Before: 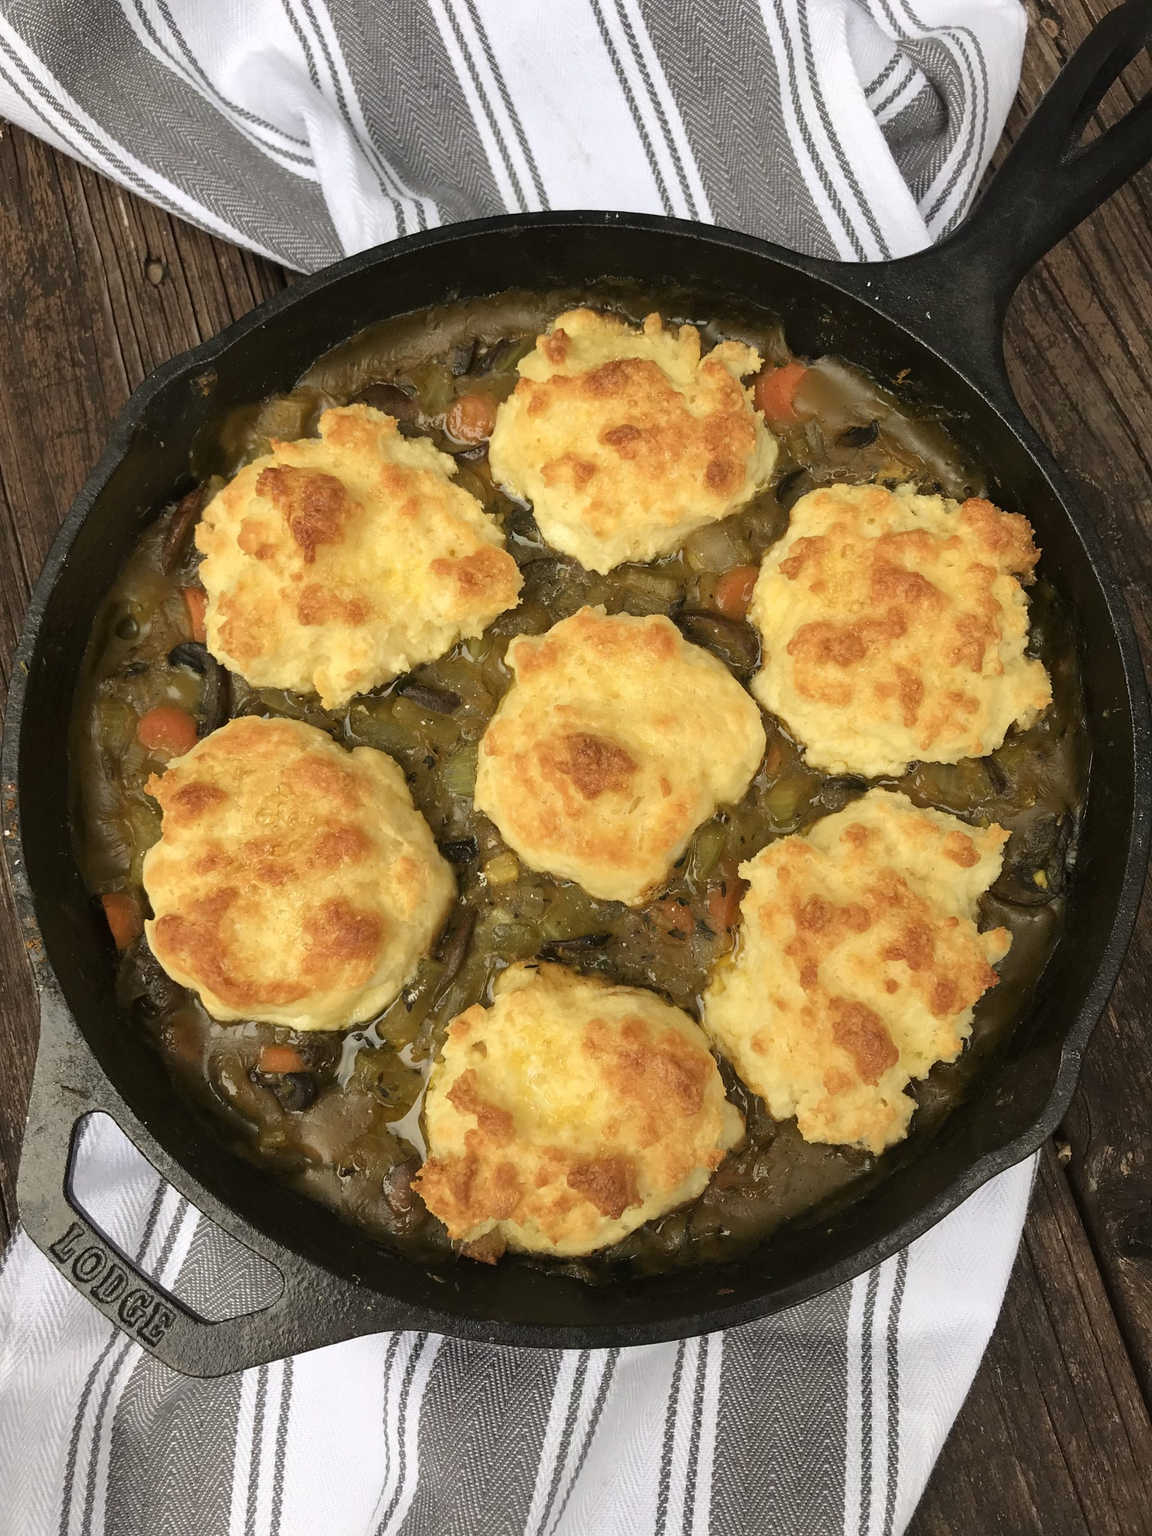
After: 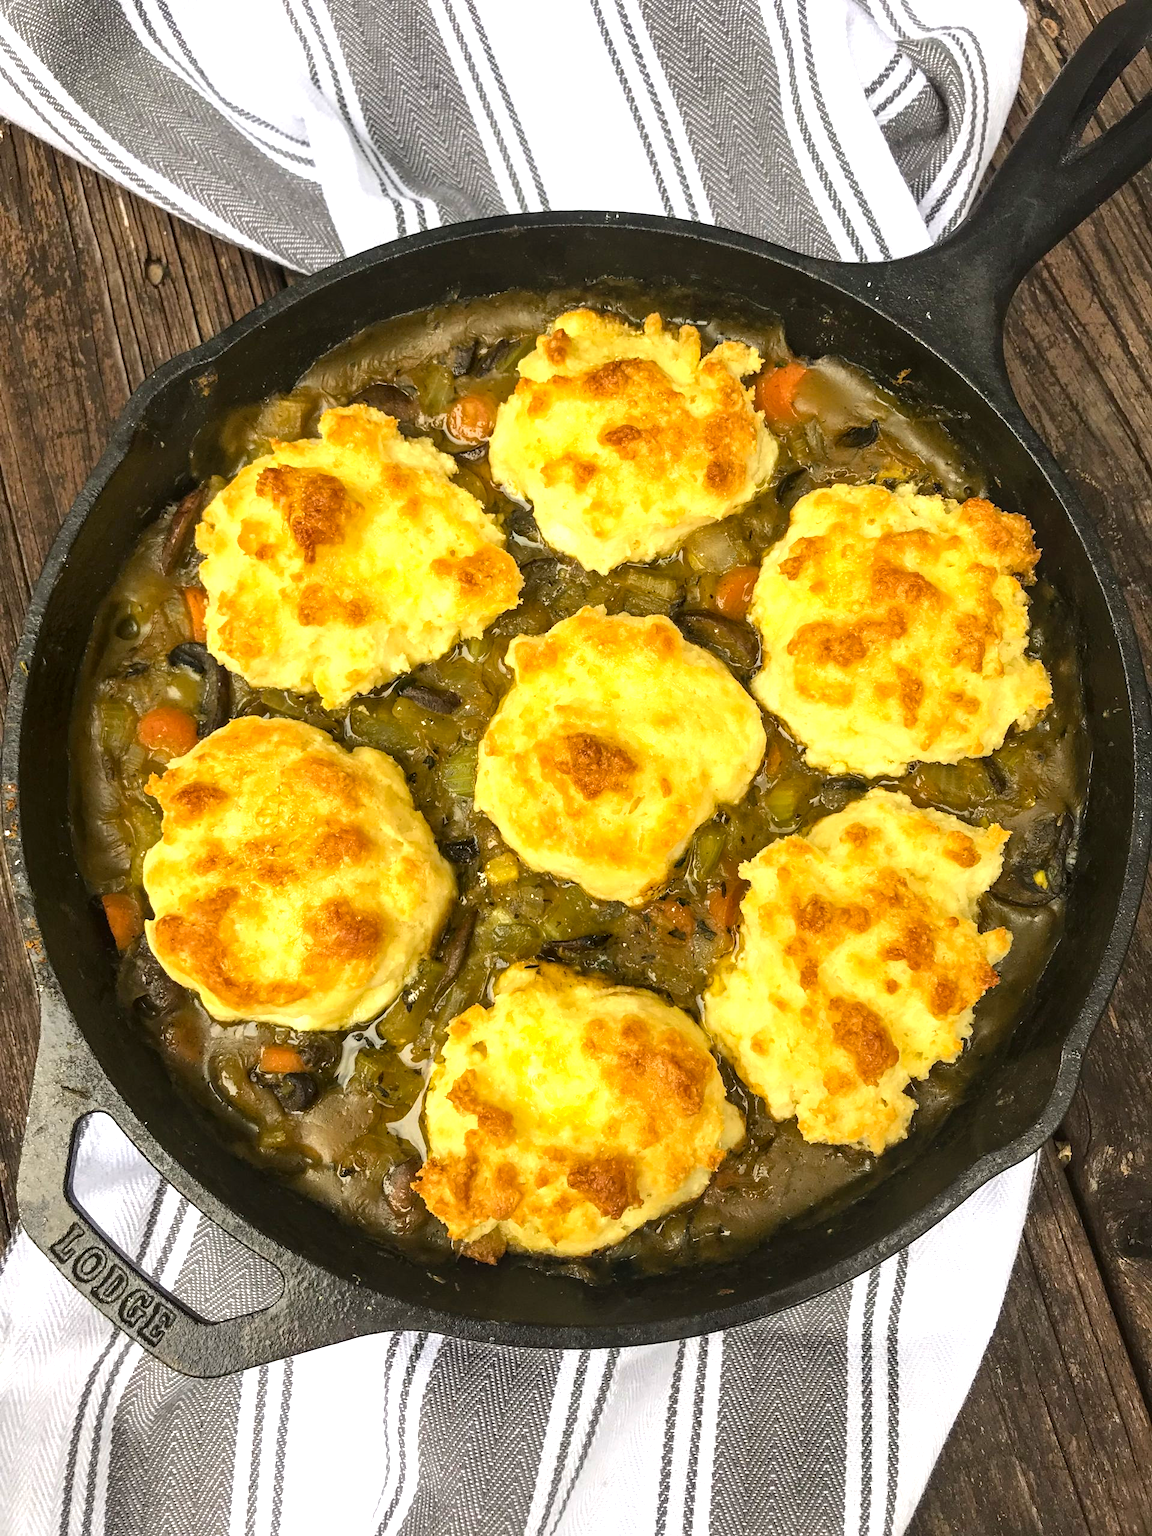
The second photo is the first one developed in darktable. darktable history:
local contrast: detail 130%
exposure: black level correction 0, exposure 0.5 EV, compensate highlight preservation false
color balance rgb: highlights gain › luminance 17.565%, perceptual saturation grading › global saturation 29.362%
